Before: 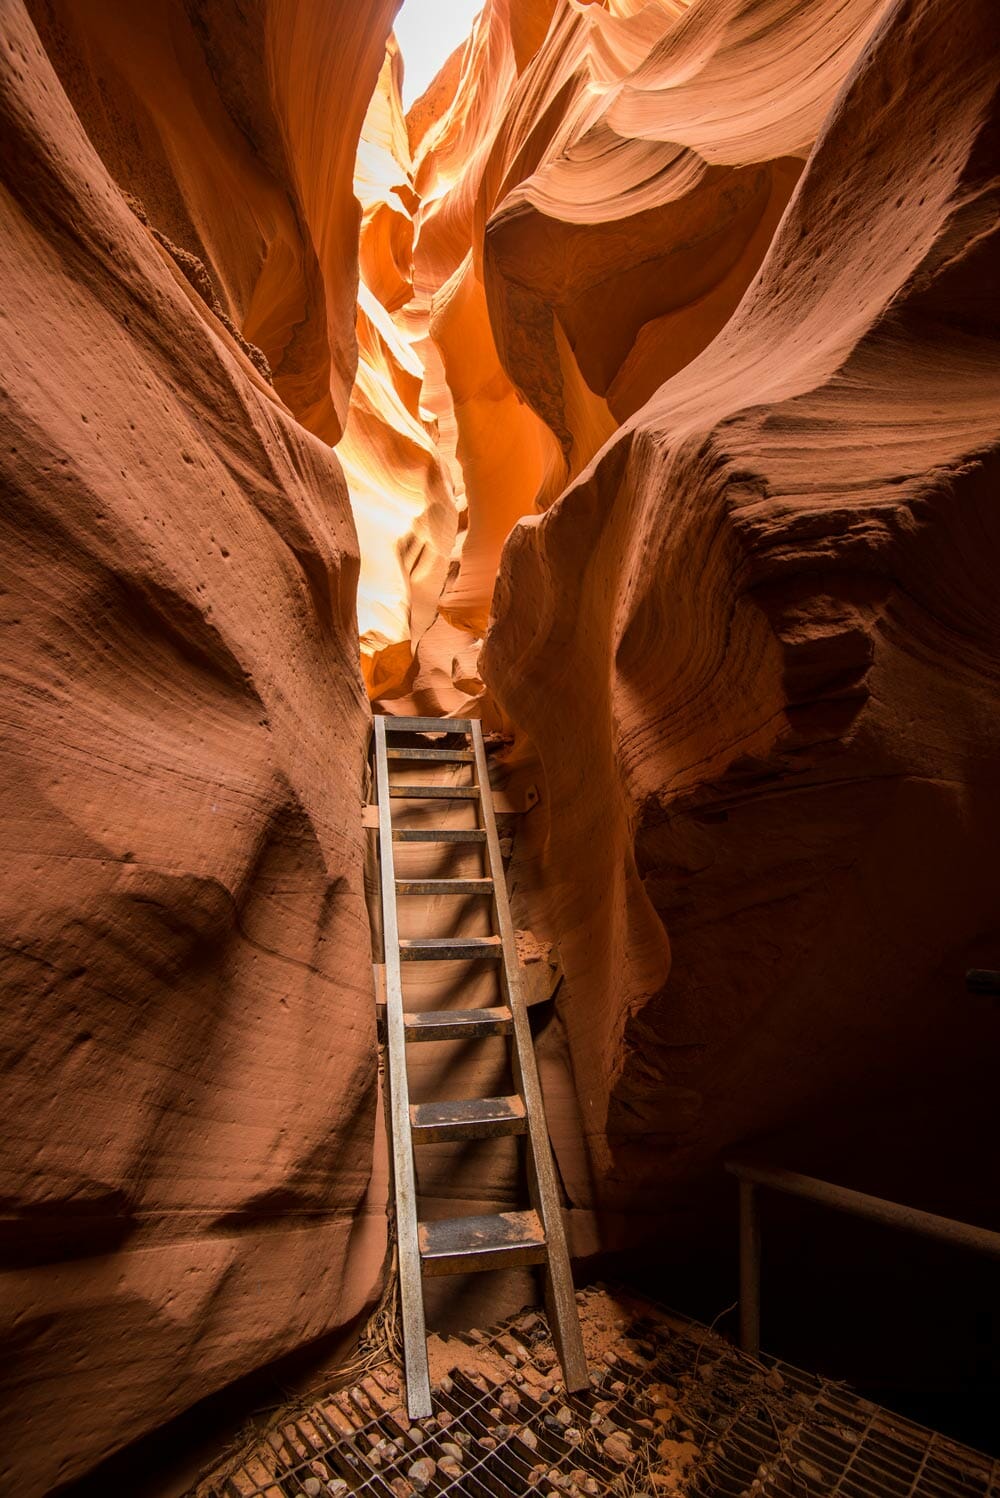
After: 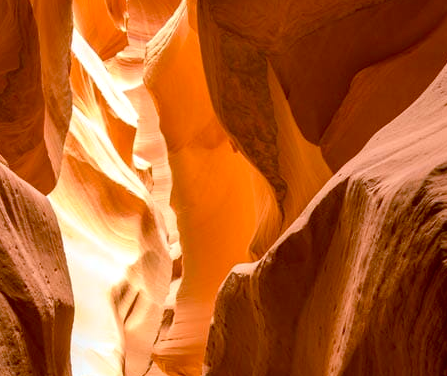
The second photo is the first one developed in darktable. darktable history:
exposure: exposure 0.258 EV, compensate highlight preservation false
crop: left 28.64%, top 16.832%, right 26.637%, bottom 58.055%
color balance: lift [1, 1.015, 1.004, 0.985], gamma [1, 0.958, 0.971, 1.042], gain [1, 0.956, 0.977, 1.044]
